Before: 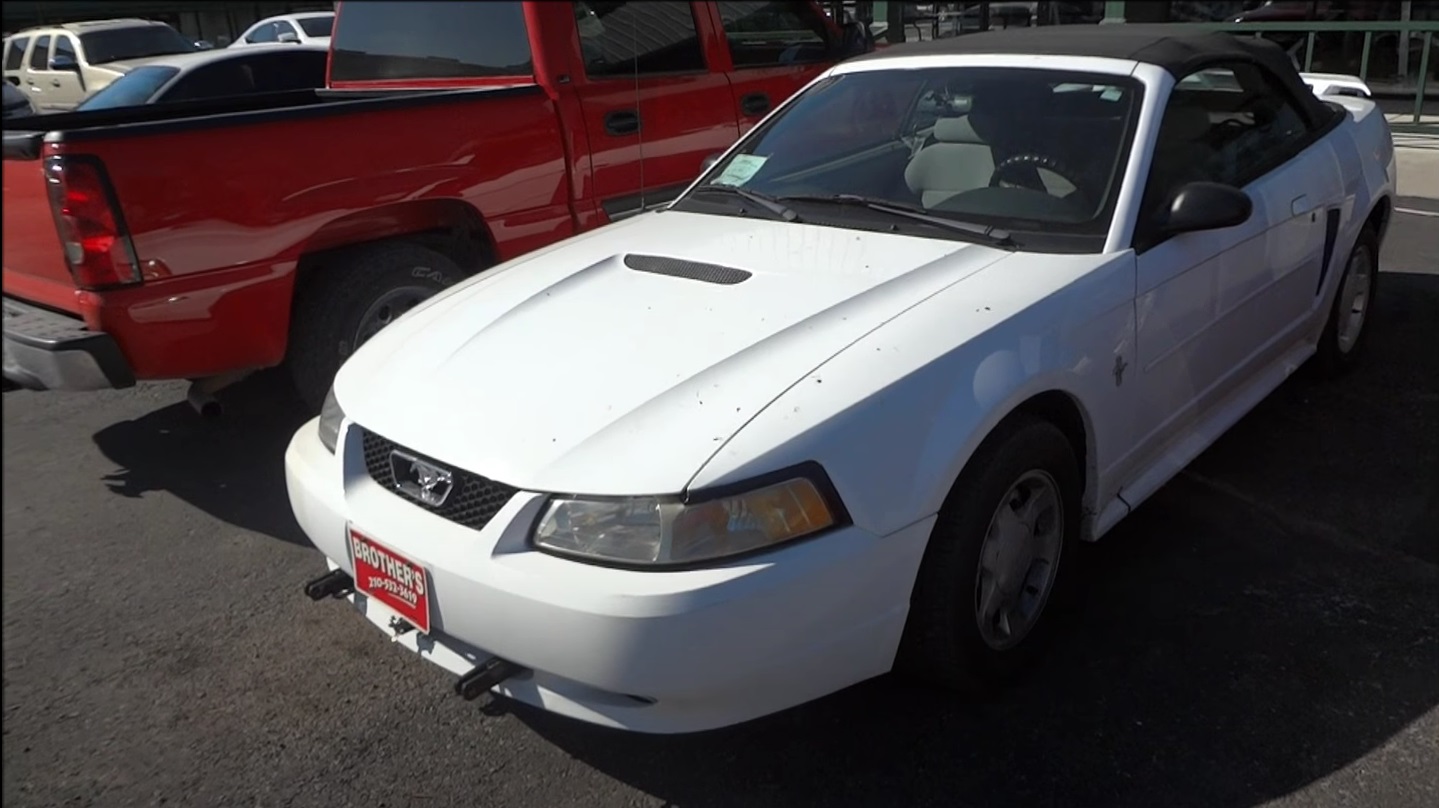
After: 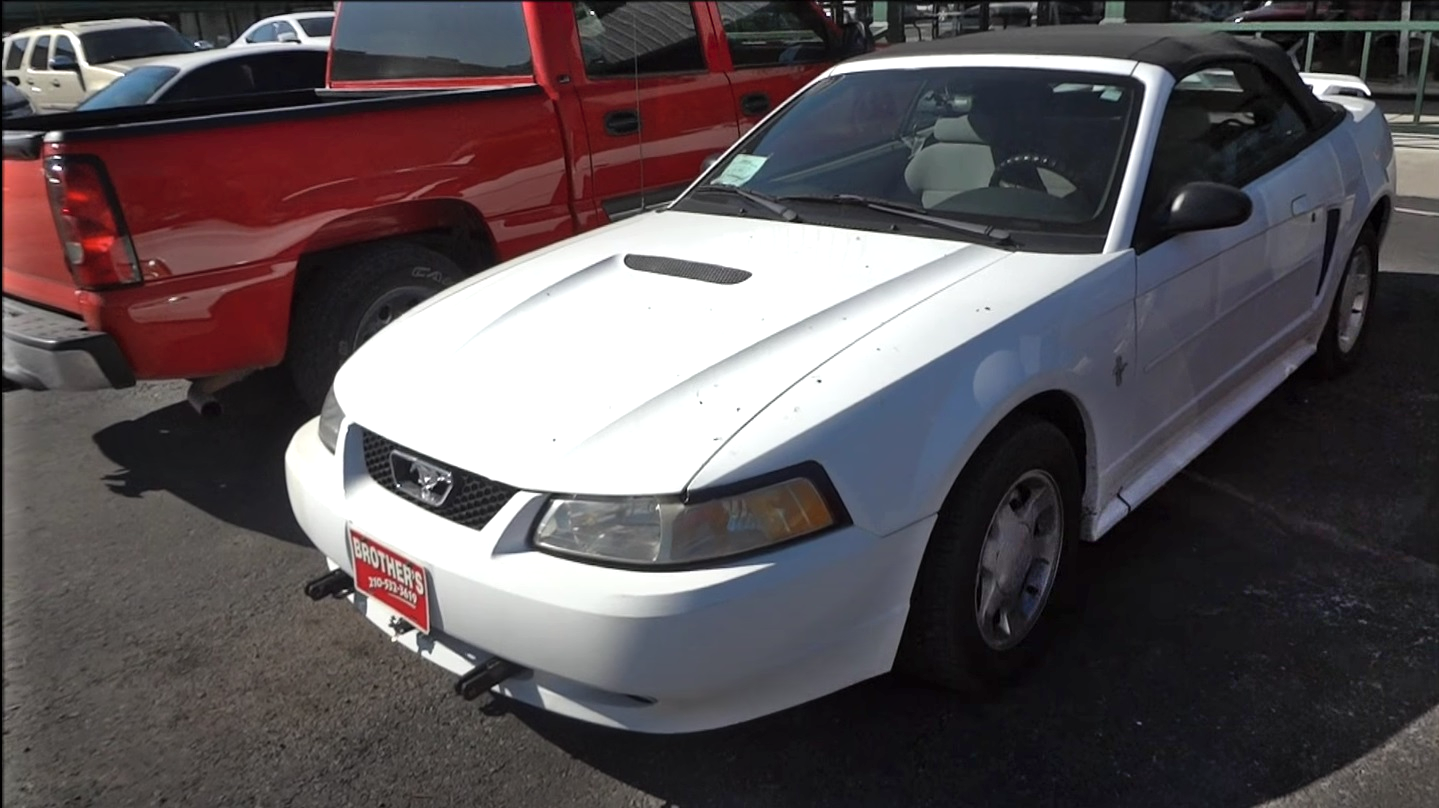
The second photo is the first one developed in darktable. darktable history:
shadows and highlights: radius 47.4, white point adjustment 6.82, compress 79.87%, soften with gaussian
